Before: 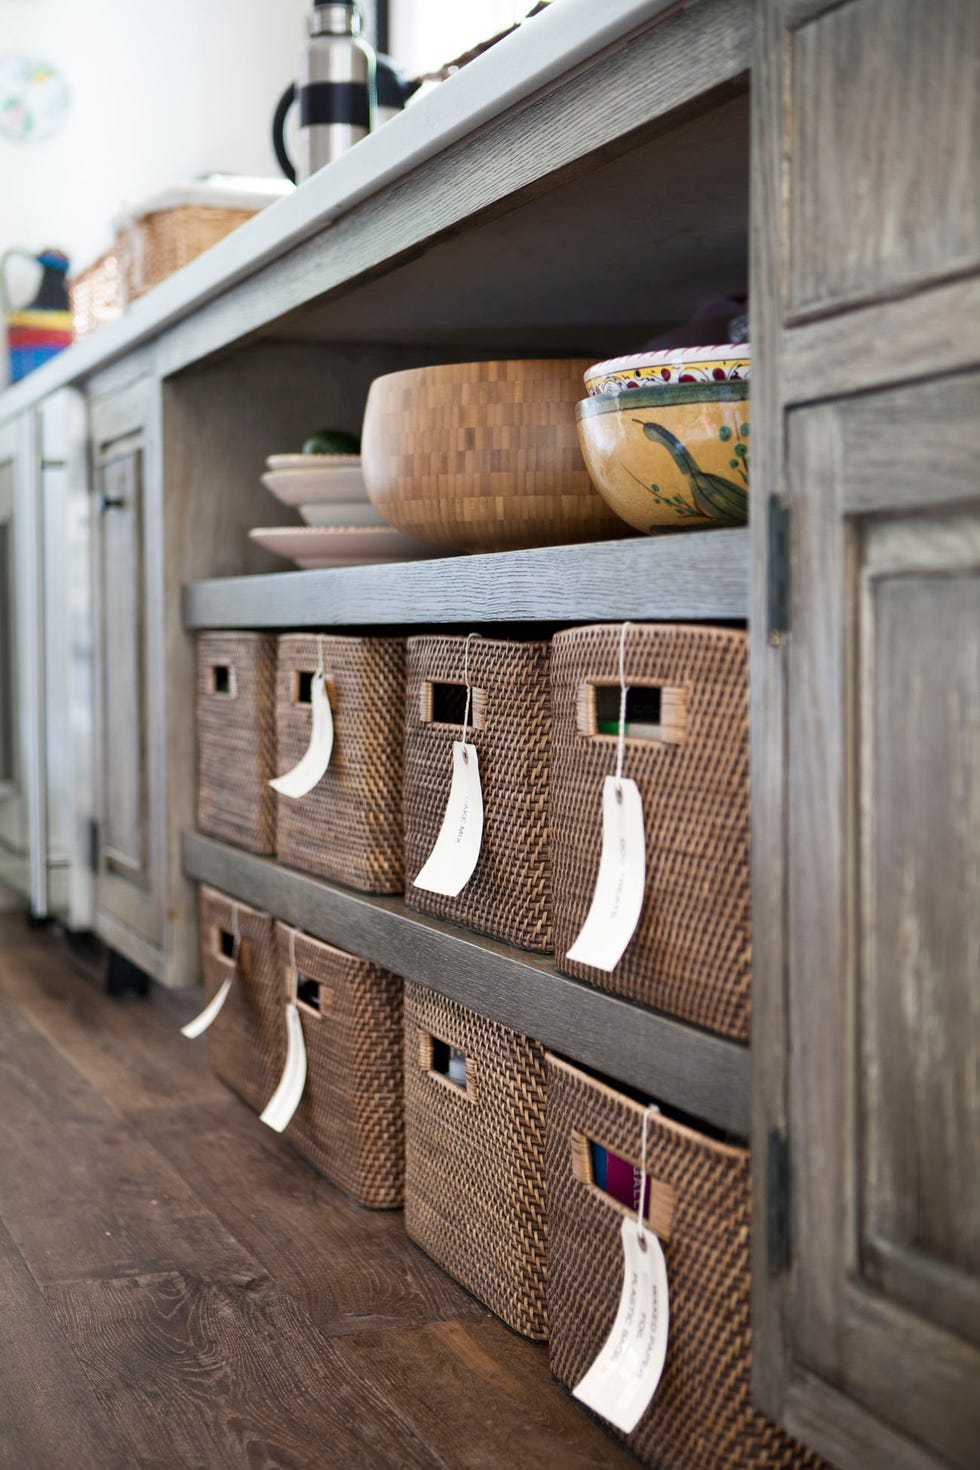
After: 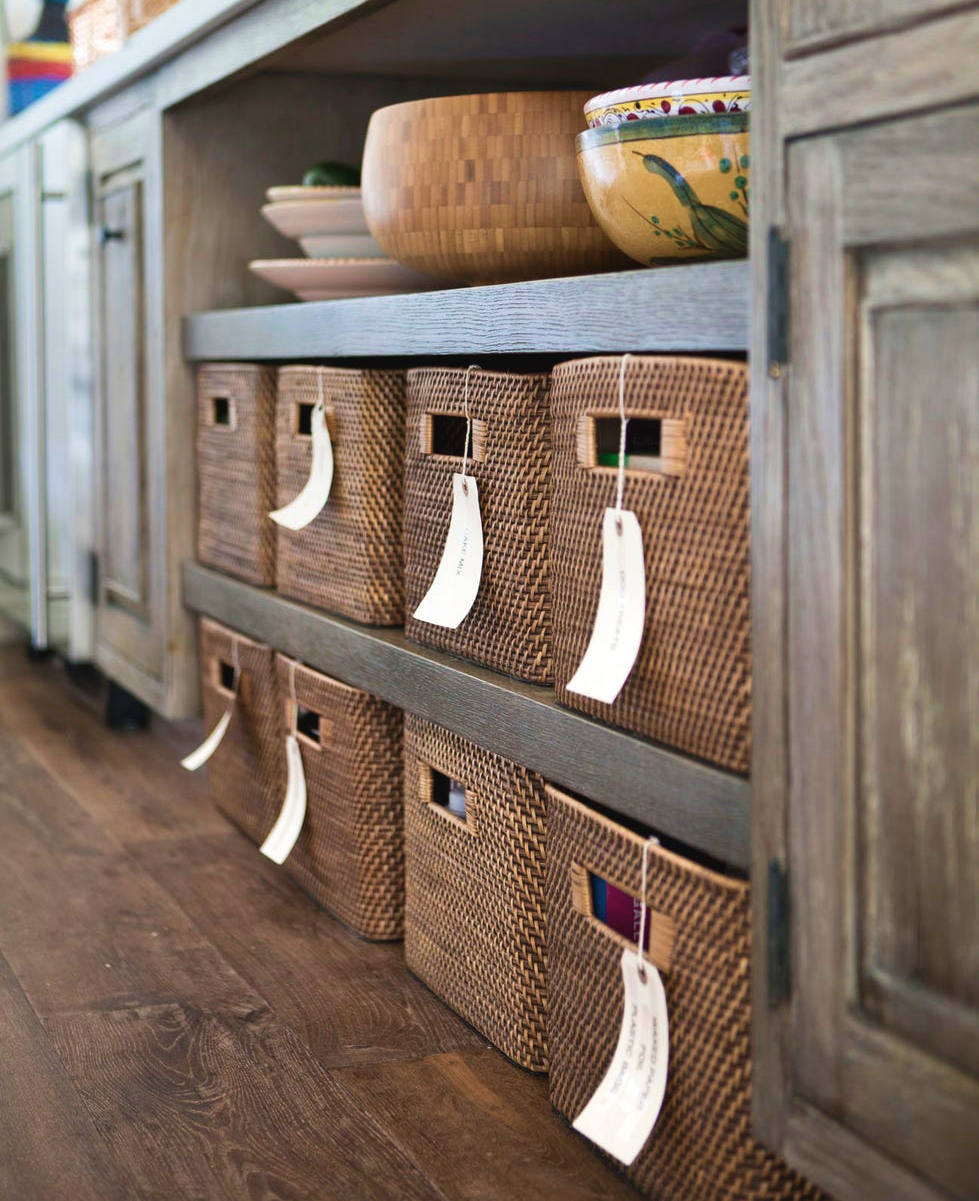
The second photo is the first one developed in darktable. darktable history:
velvia: strength 39.14%
crop and rotate: top 18.243%
exposure: black level correction -0.004, exposure 0.047 EV, compensate highlight preservation false
